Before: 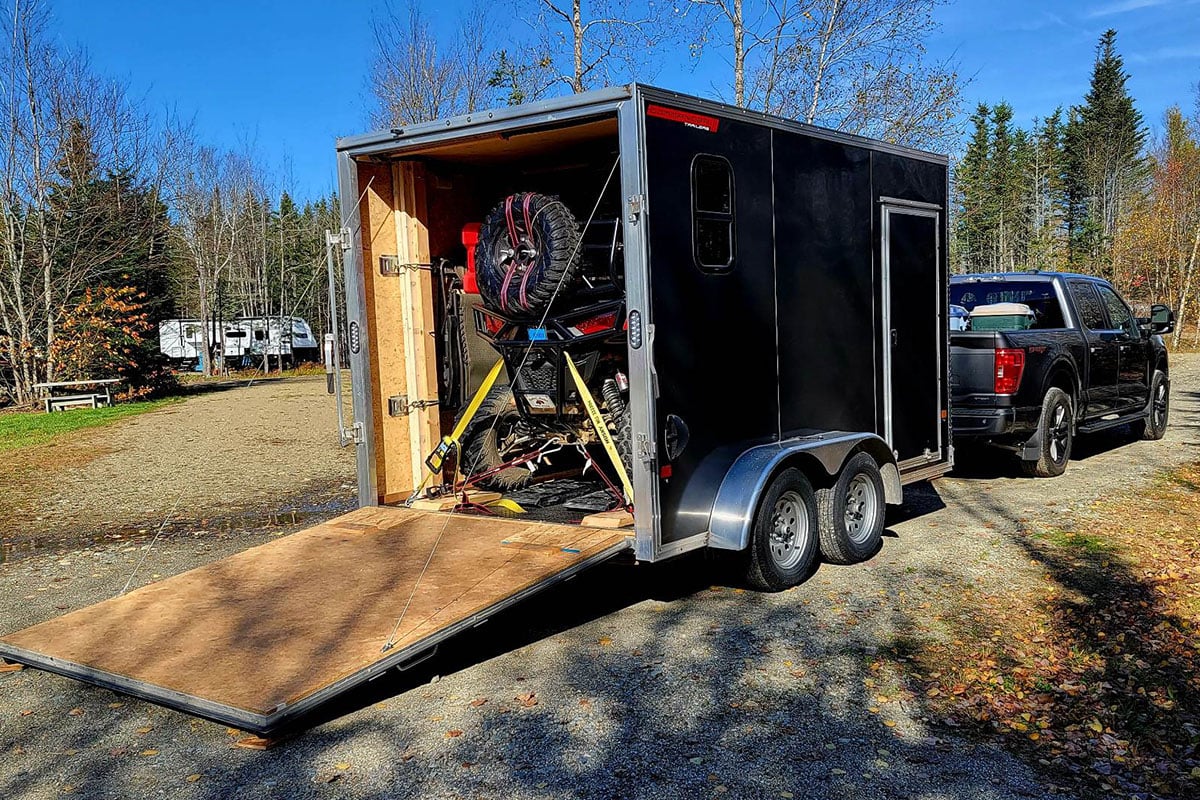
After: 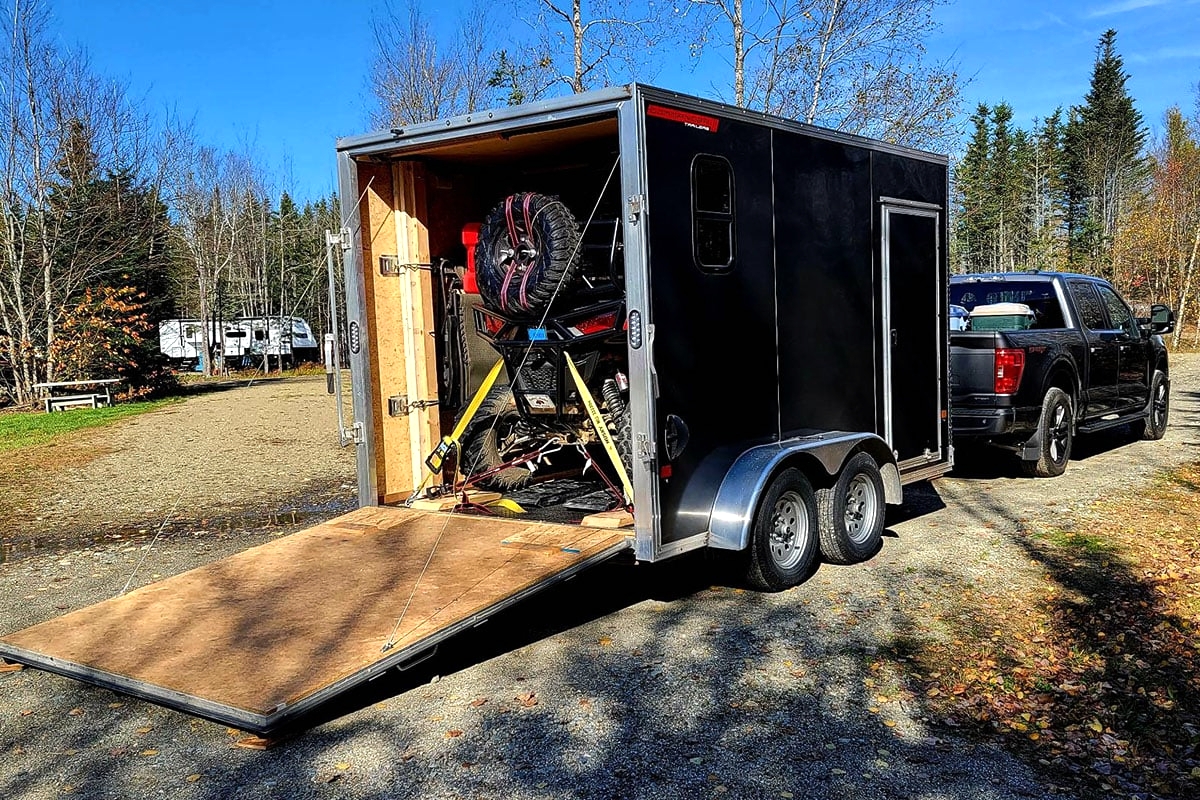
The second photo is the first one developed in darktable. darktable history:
tone equalizer: -8 EV -0.454 EV, -7 EV -0.39 EV, -6 EV -0.314 EV, -5 EV -0.211 EV, -3 EV 0.192 EV, -2 EV 0.311 EV, -1 EV 0.406 EV, +0 EV 0.438 EV, edges refinement/feathering 500, mask exposure compensation -1.57 EV, preserve details no
